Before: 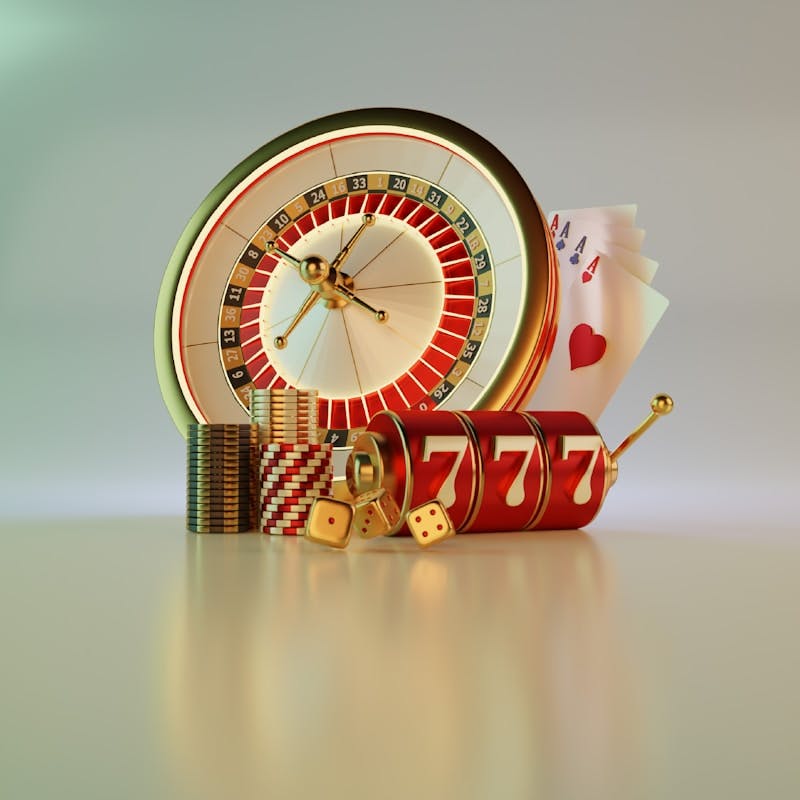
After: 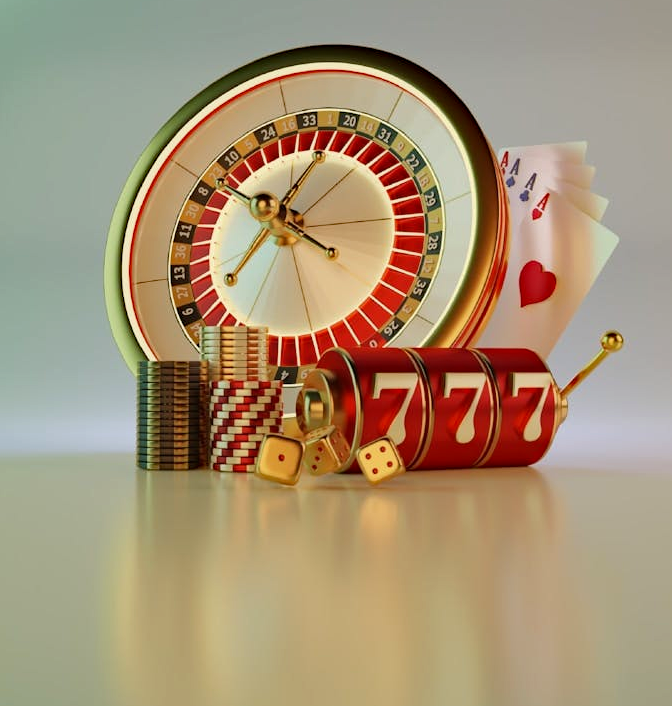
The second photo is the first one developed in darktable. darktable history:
haze removal: compatibility mode true, adaptive false
crop: left 6.348%, top 7.946%, right 9.547%, bottom 3.727%
exposure: exposure -0.11 EV, compensate exposure bias true, compensate highlight preservation false
